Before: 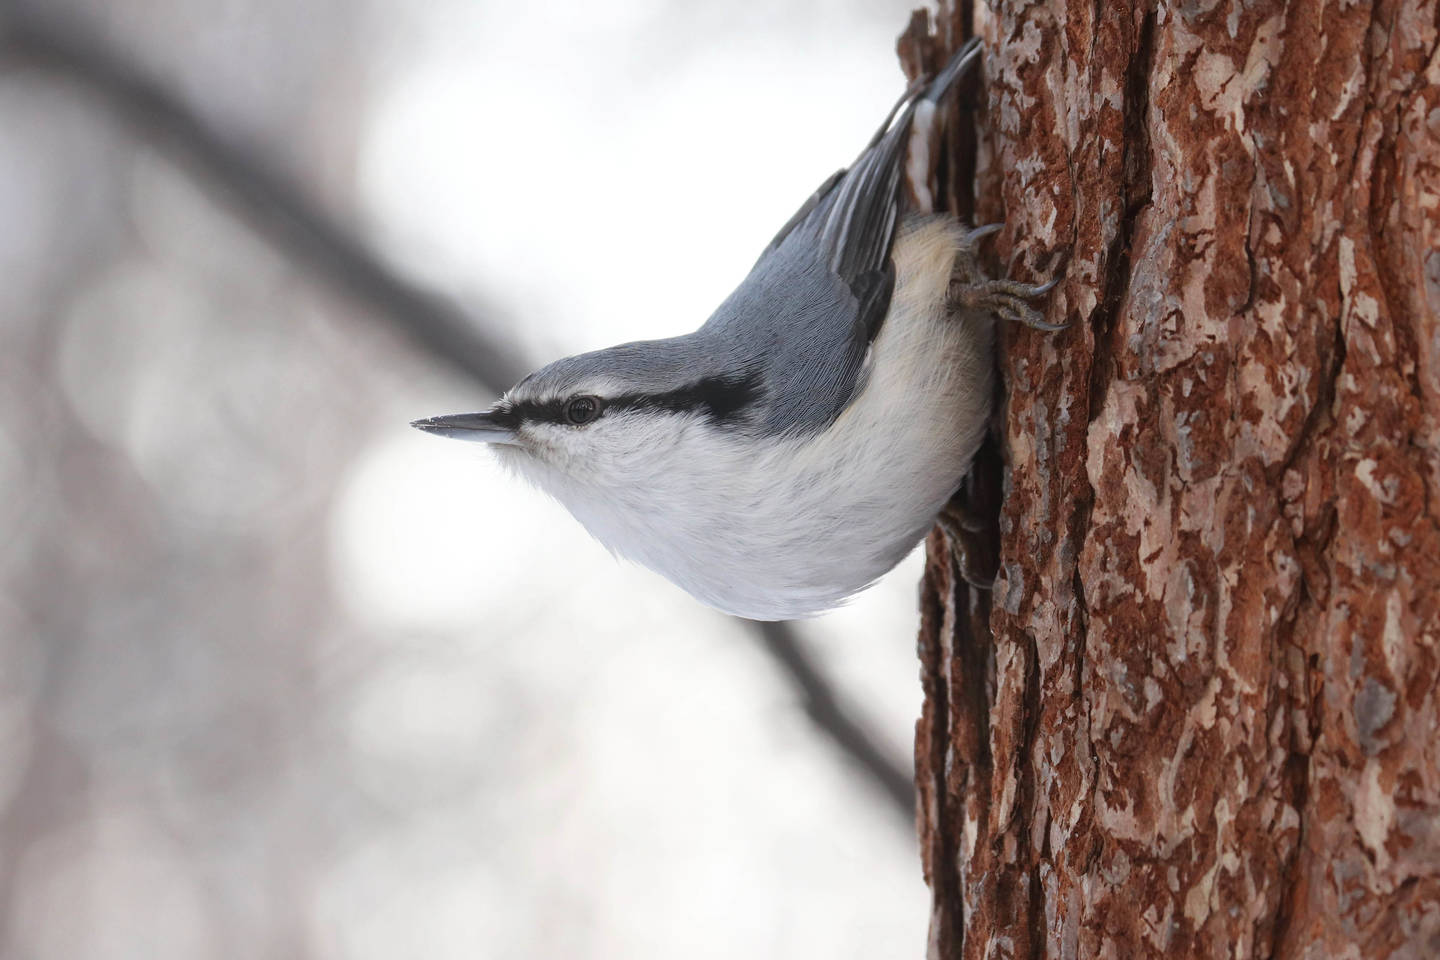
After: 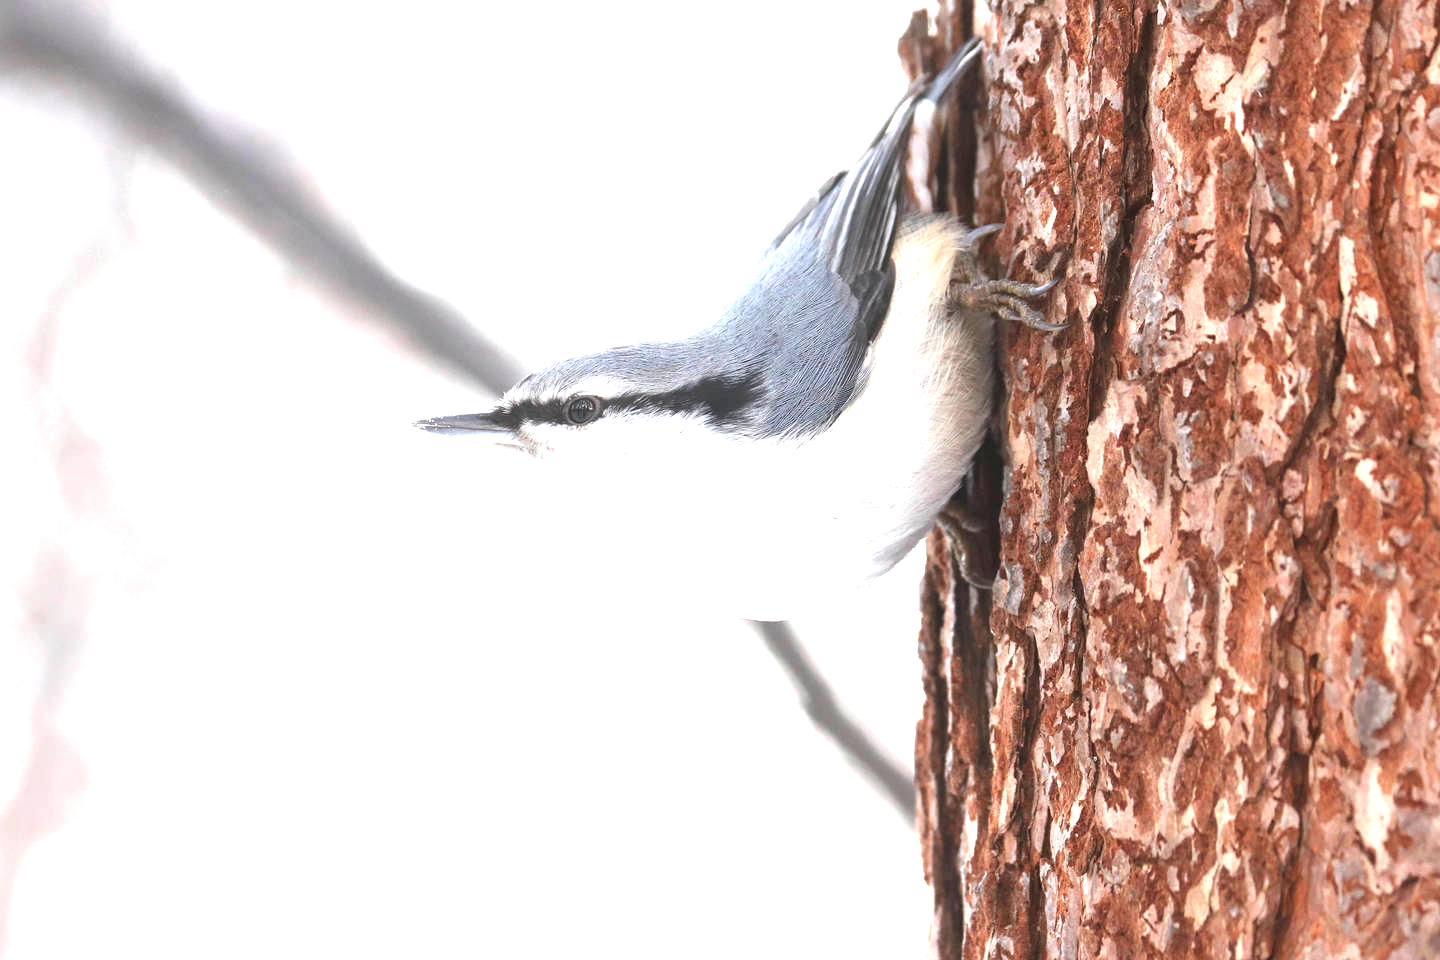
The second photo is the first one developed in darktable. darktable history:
exposure: black level correction 0, exposure 1.739 EV, compensate highlight preservation false
